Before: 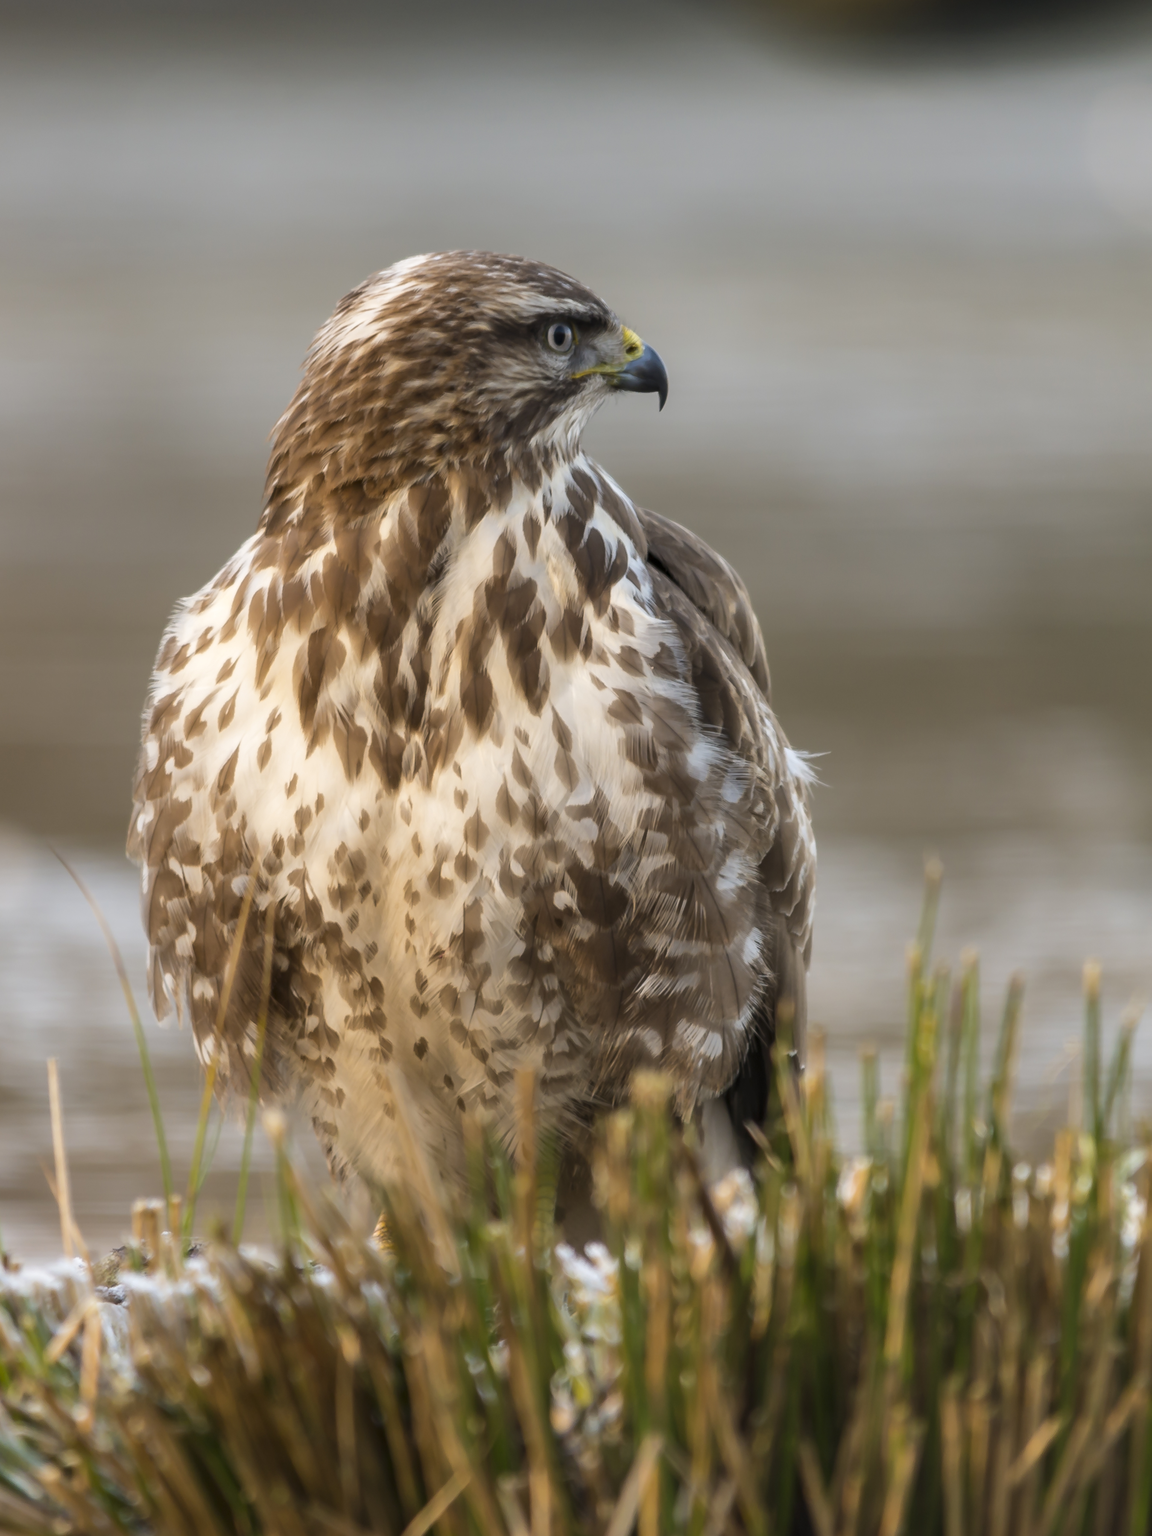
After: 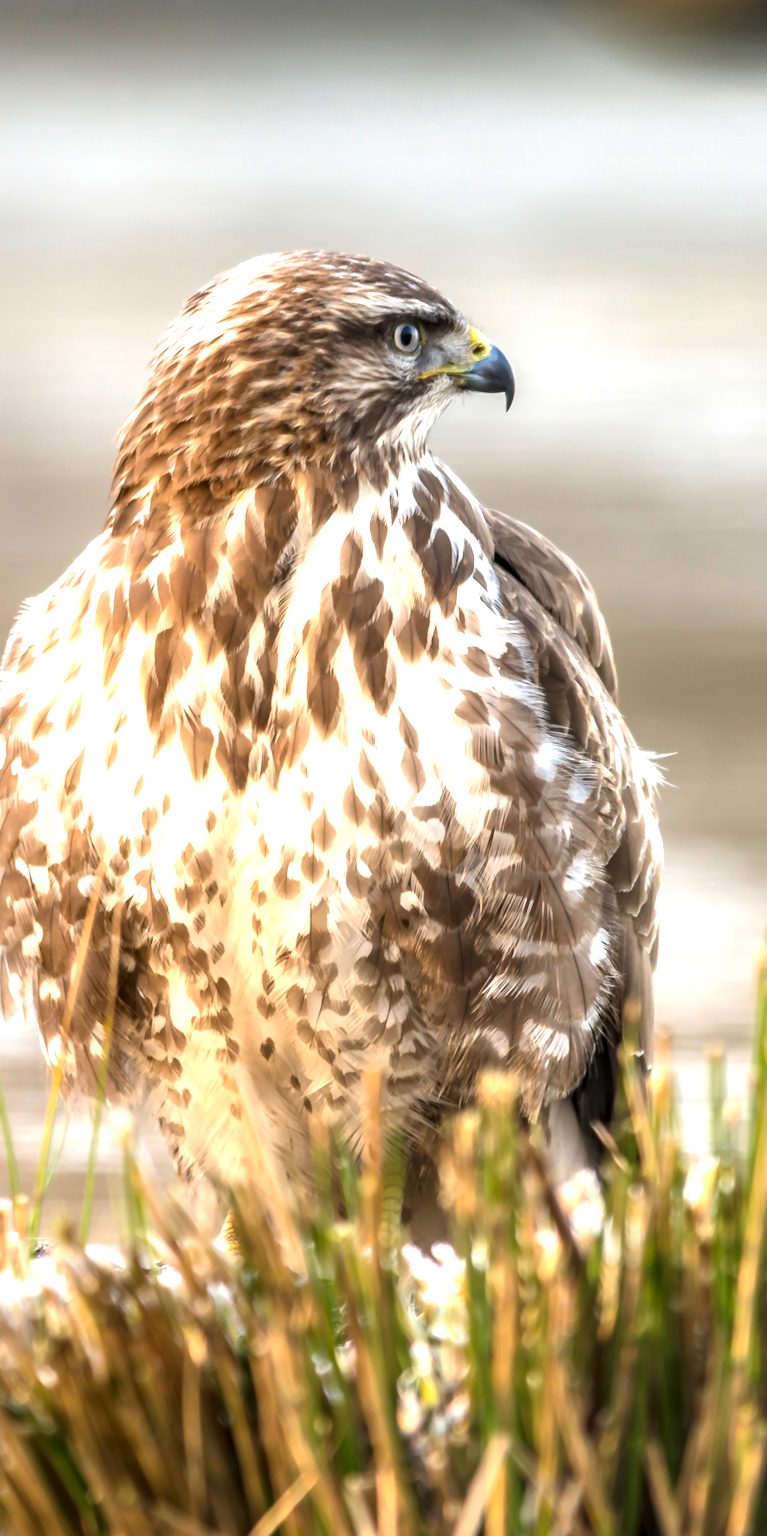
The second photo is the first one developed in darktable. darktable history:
local contrast: detail 130%
exposure: exposure 1.249 EV, compensate exposure bias true, compensate highlight preservation false
crop and rotate: left 13.358%, right 20.041%
